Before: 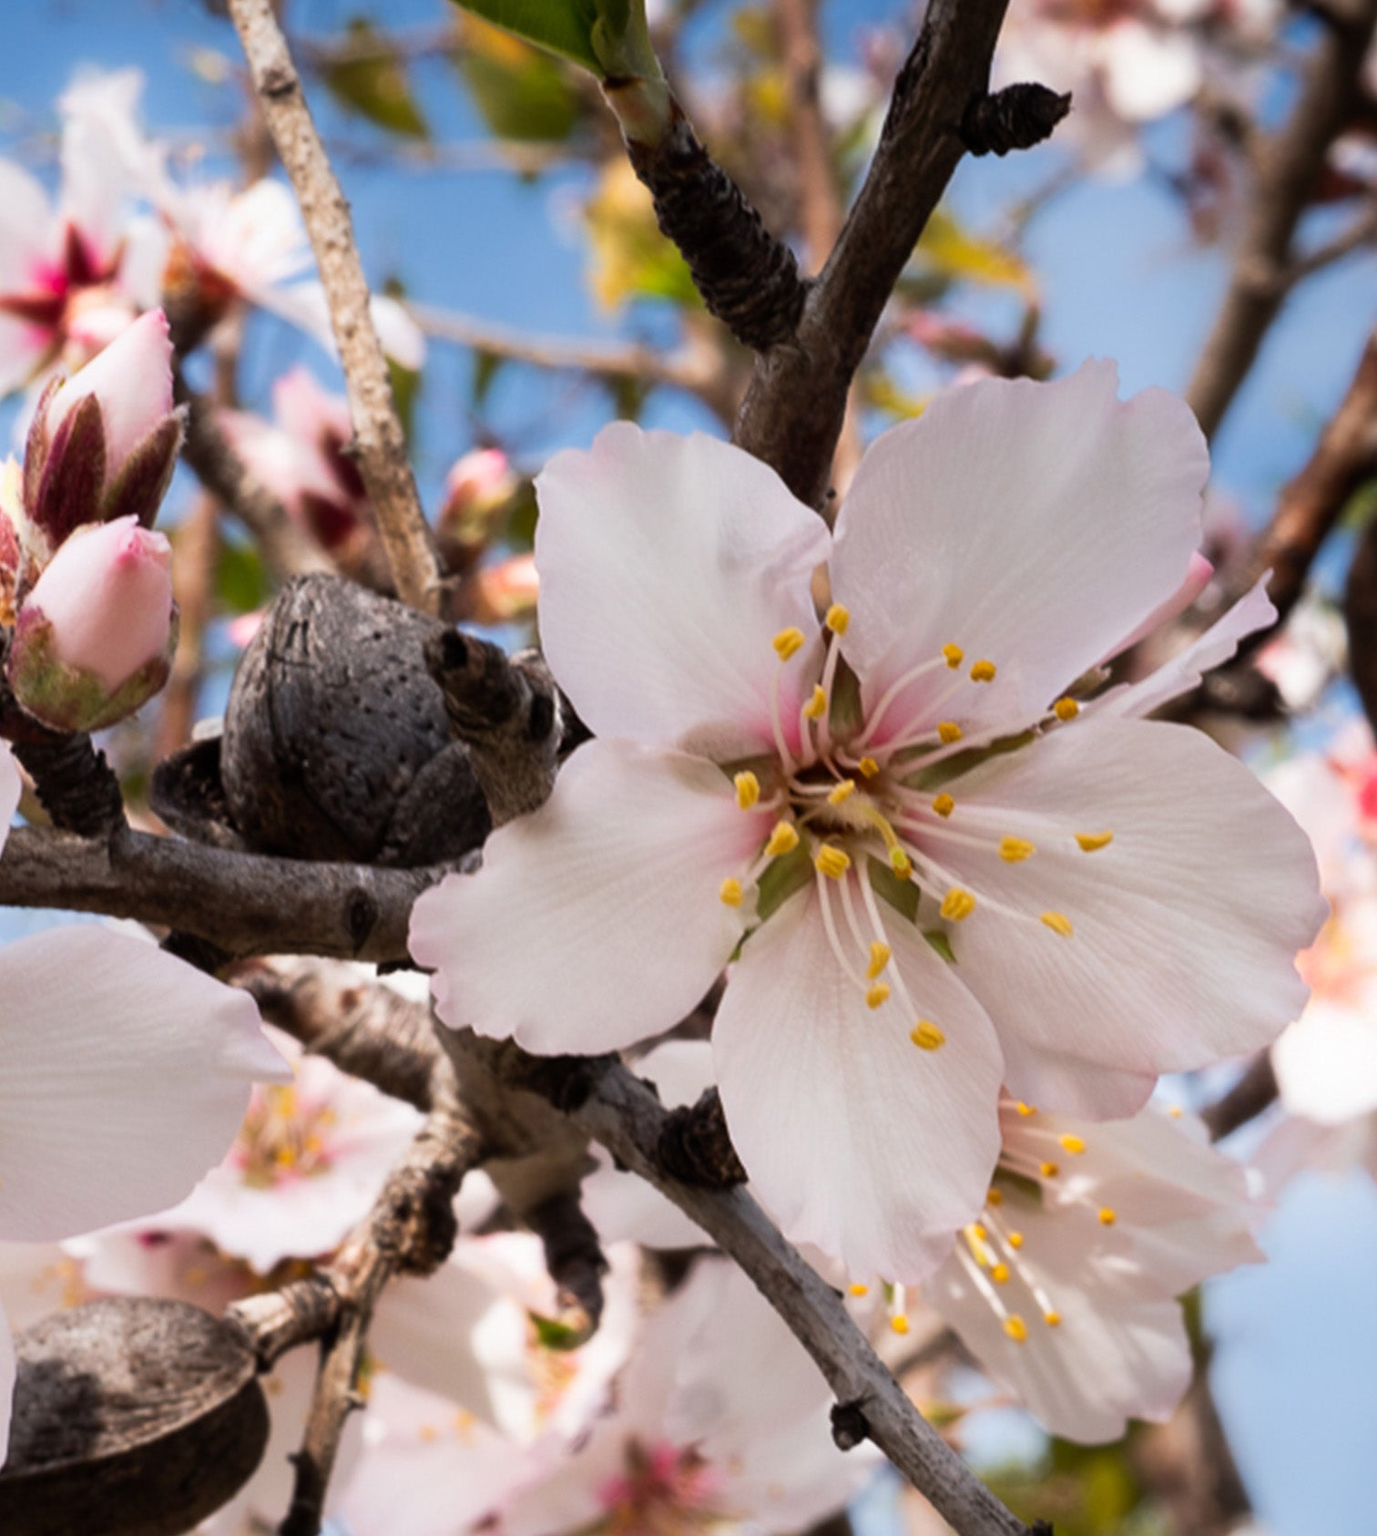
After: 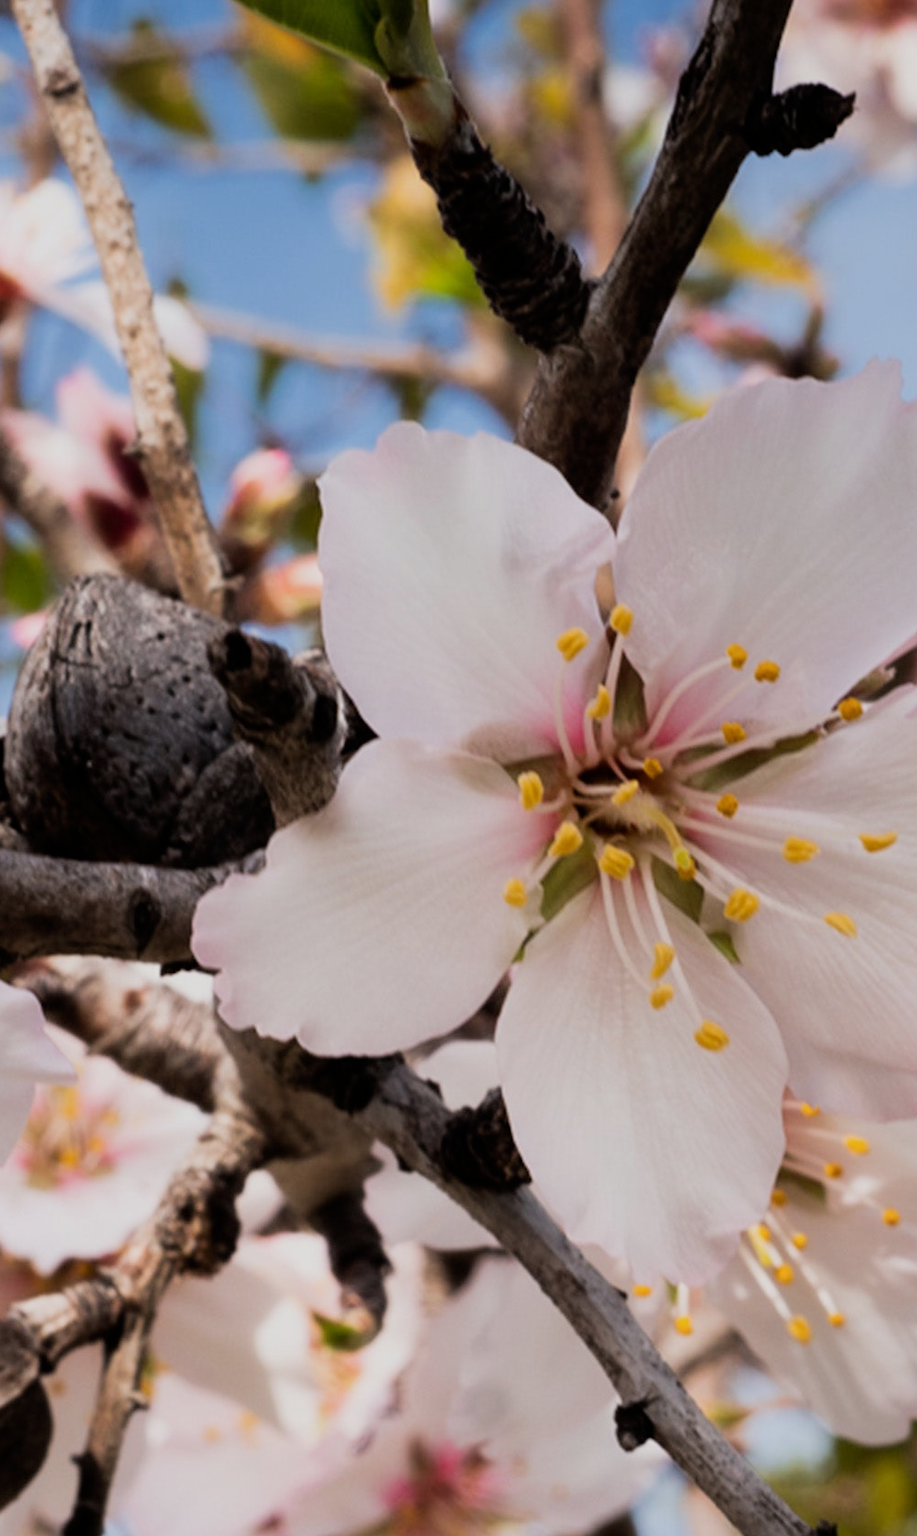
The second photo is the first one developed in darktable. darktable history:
filmic rgb: black relative exposure -8.15 EV, white relative exposure 3.76 EV, hardness 4.46
crop and rotate: left 15.754%, right 17.579%
